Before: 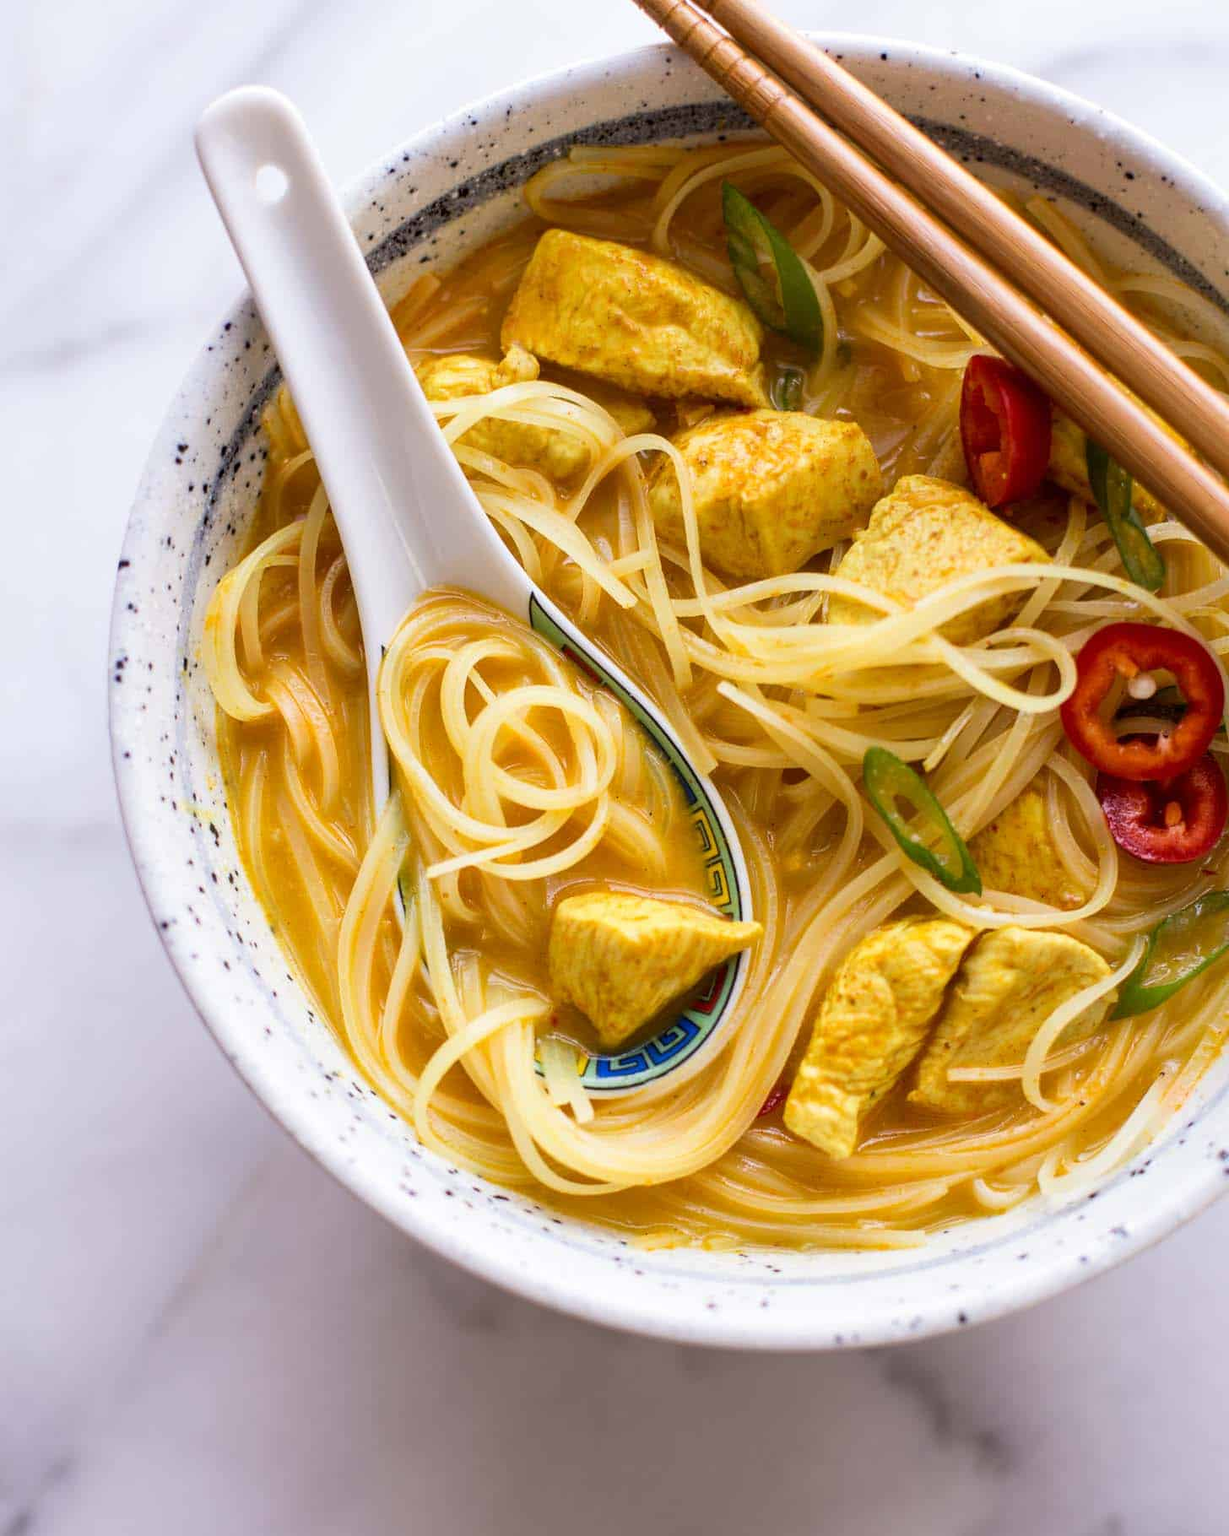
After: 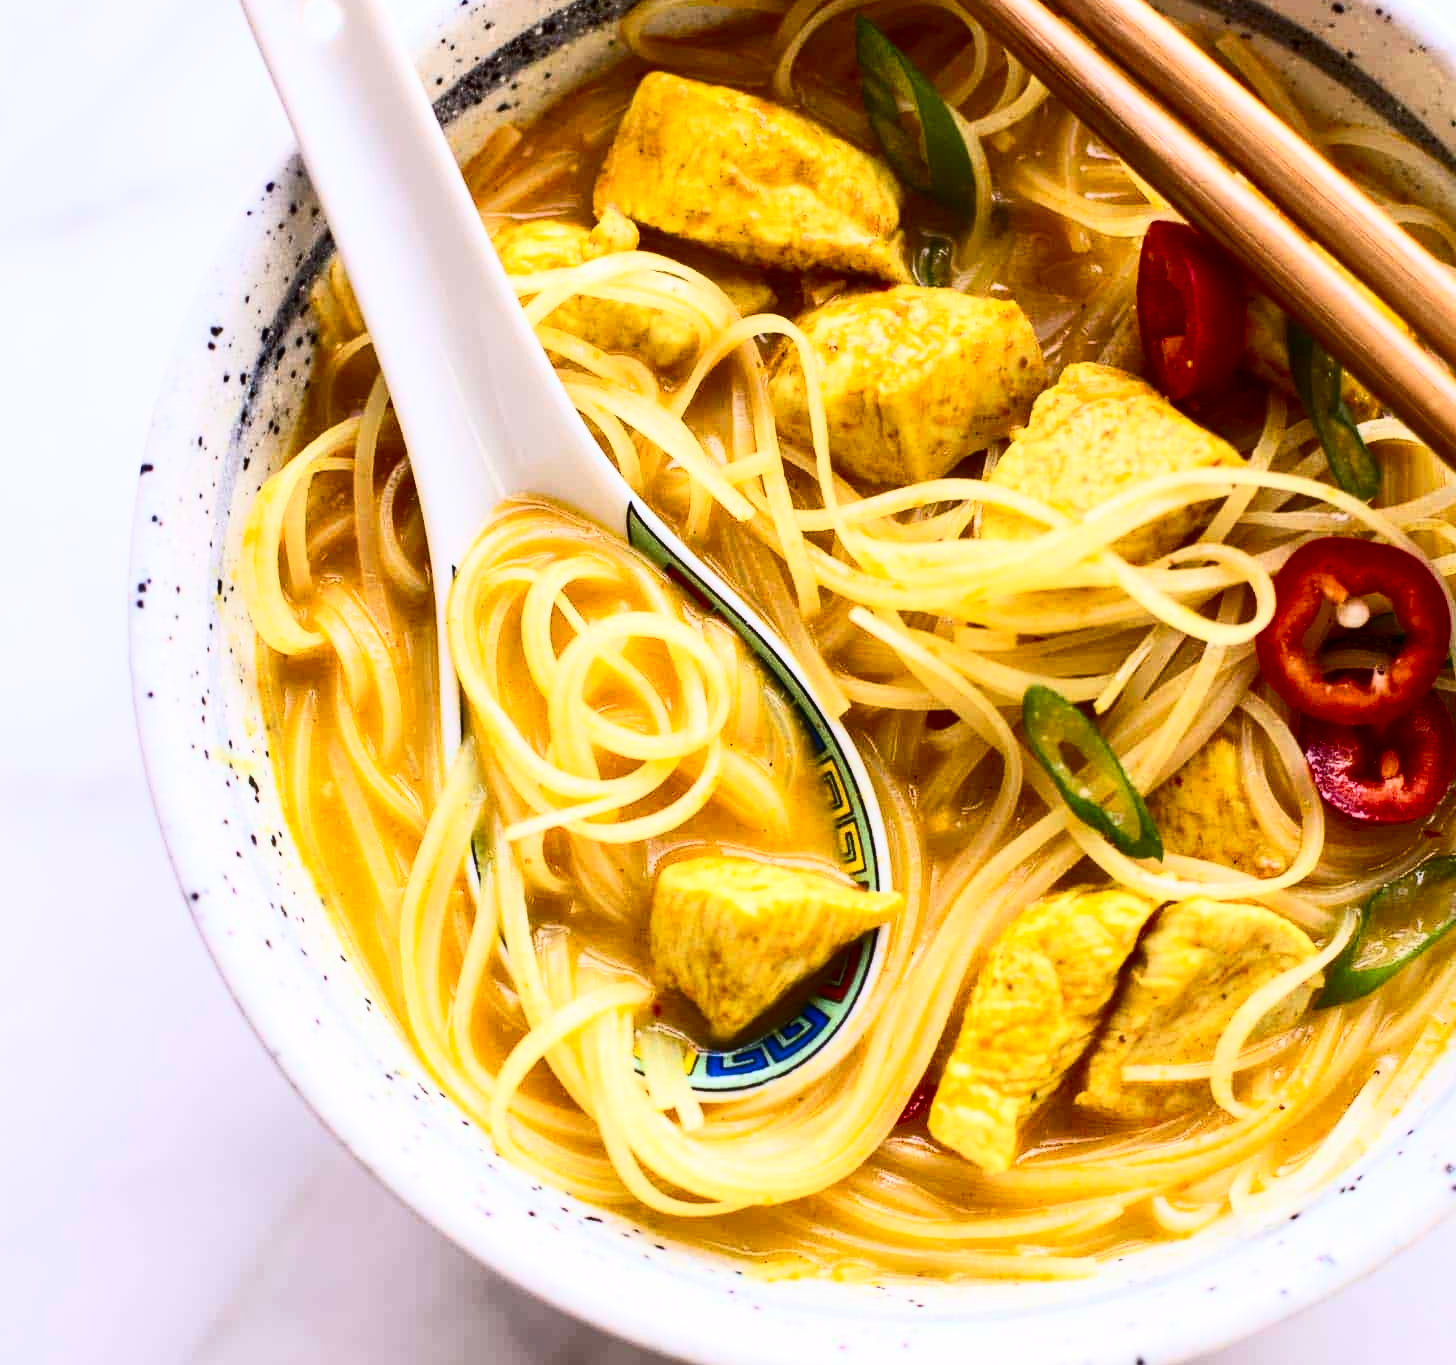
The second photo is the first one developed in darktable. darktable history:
crop: top 11.027%, bottom 13.966%
contrast brightness saturation: contrast 0.409, brightness 0.096, saturation 0.21
